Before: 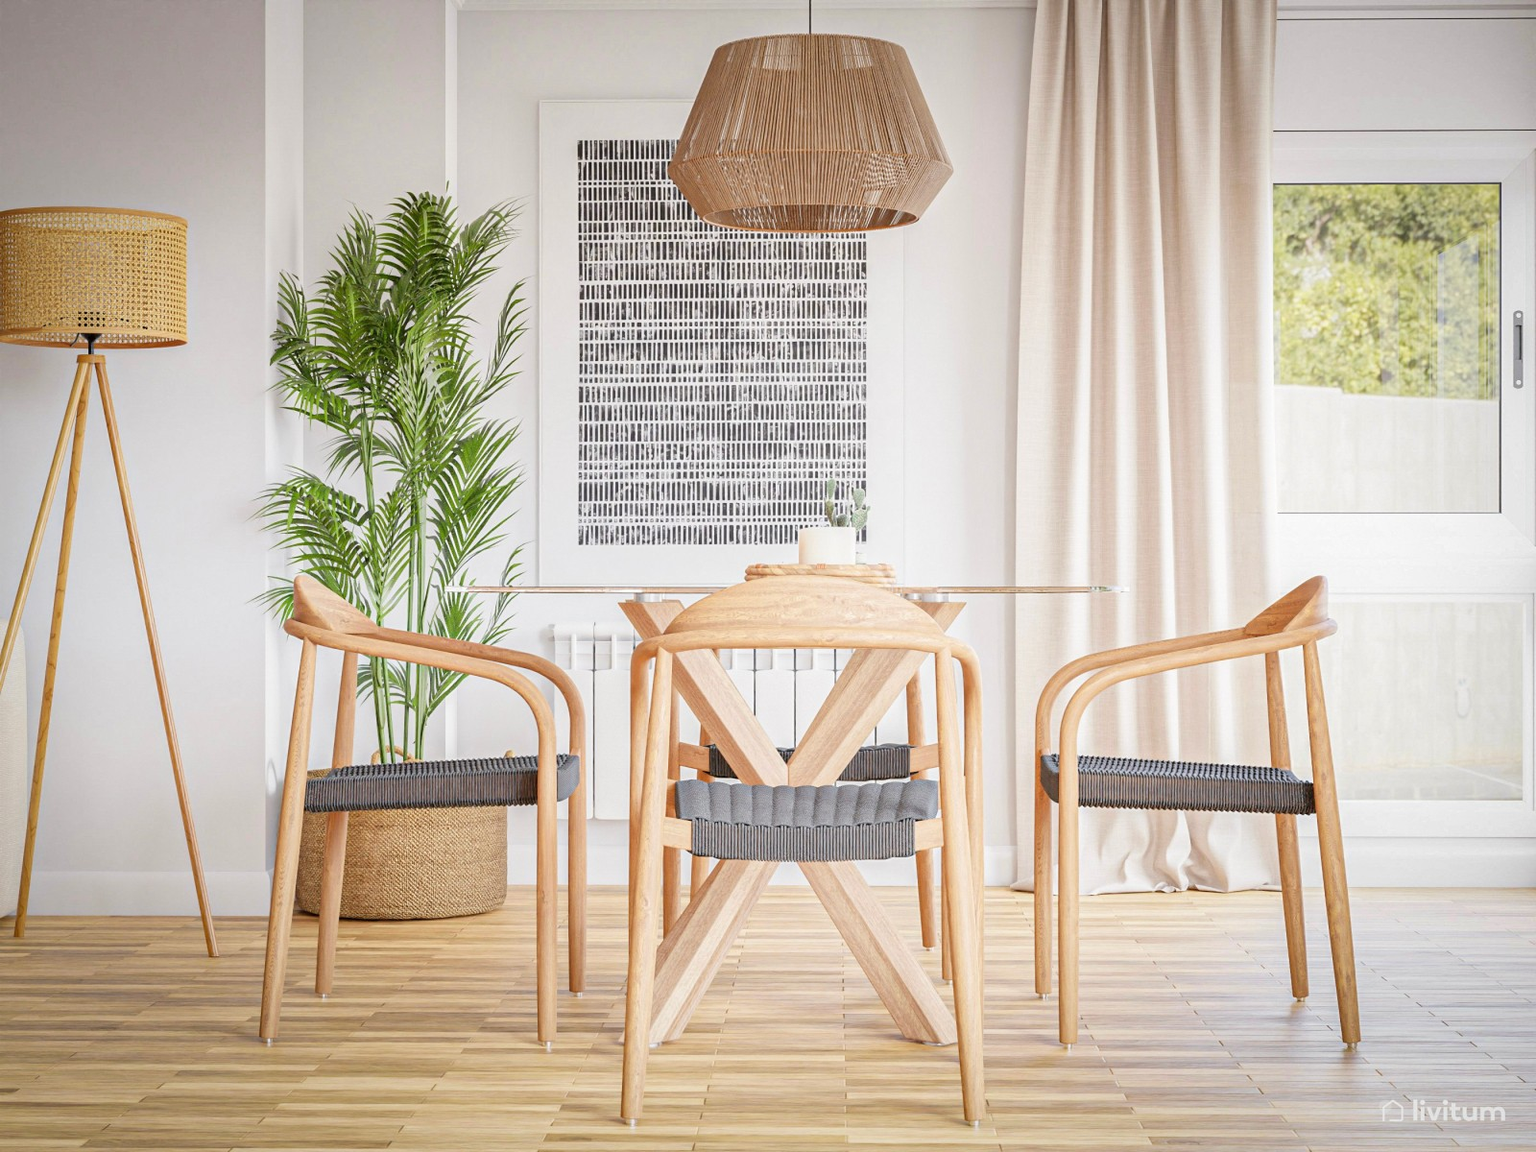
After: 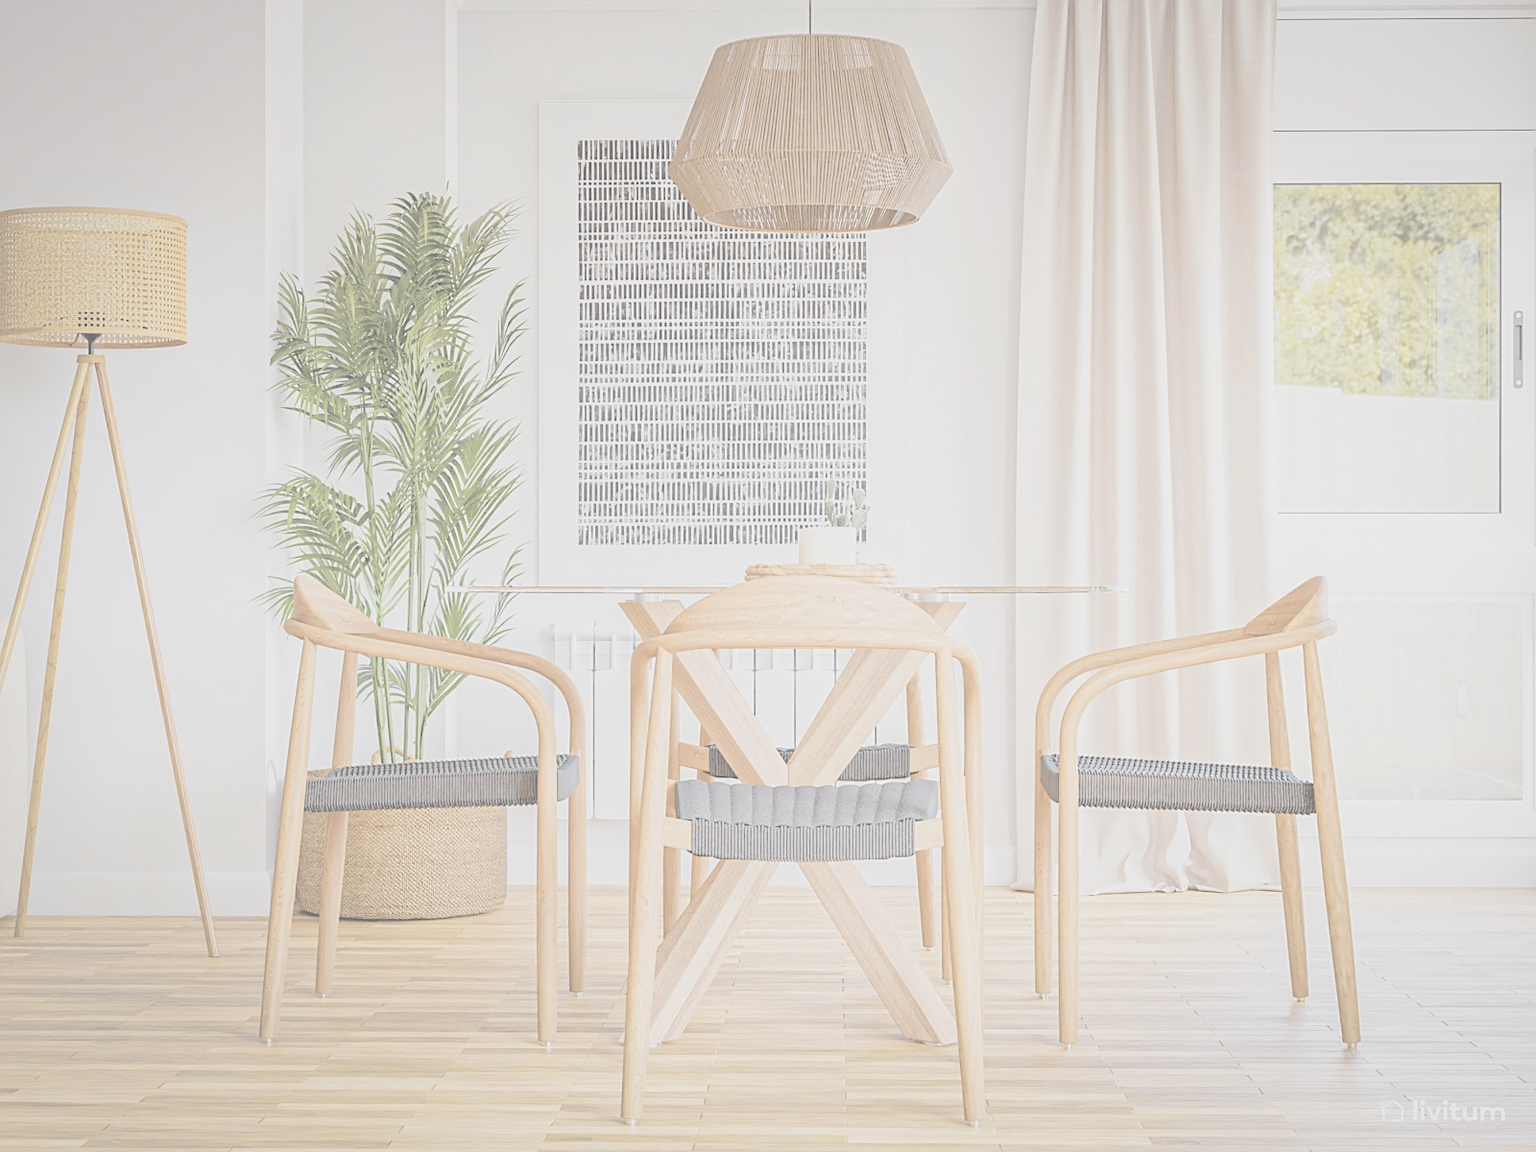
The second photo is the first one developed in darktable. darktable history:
sharpen: on, module defaults
exposure: exposure 0.02 EV, compensate highlight preservation false
contrast brightness saturation: contrast -0.32, brightness 0.75, saturation -0.78
color balance rgb: linear chroma grading › global chroma 25%, perceptual saturation grading › global saturation 50%
